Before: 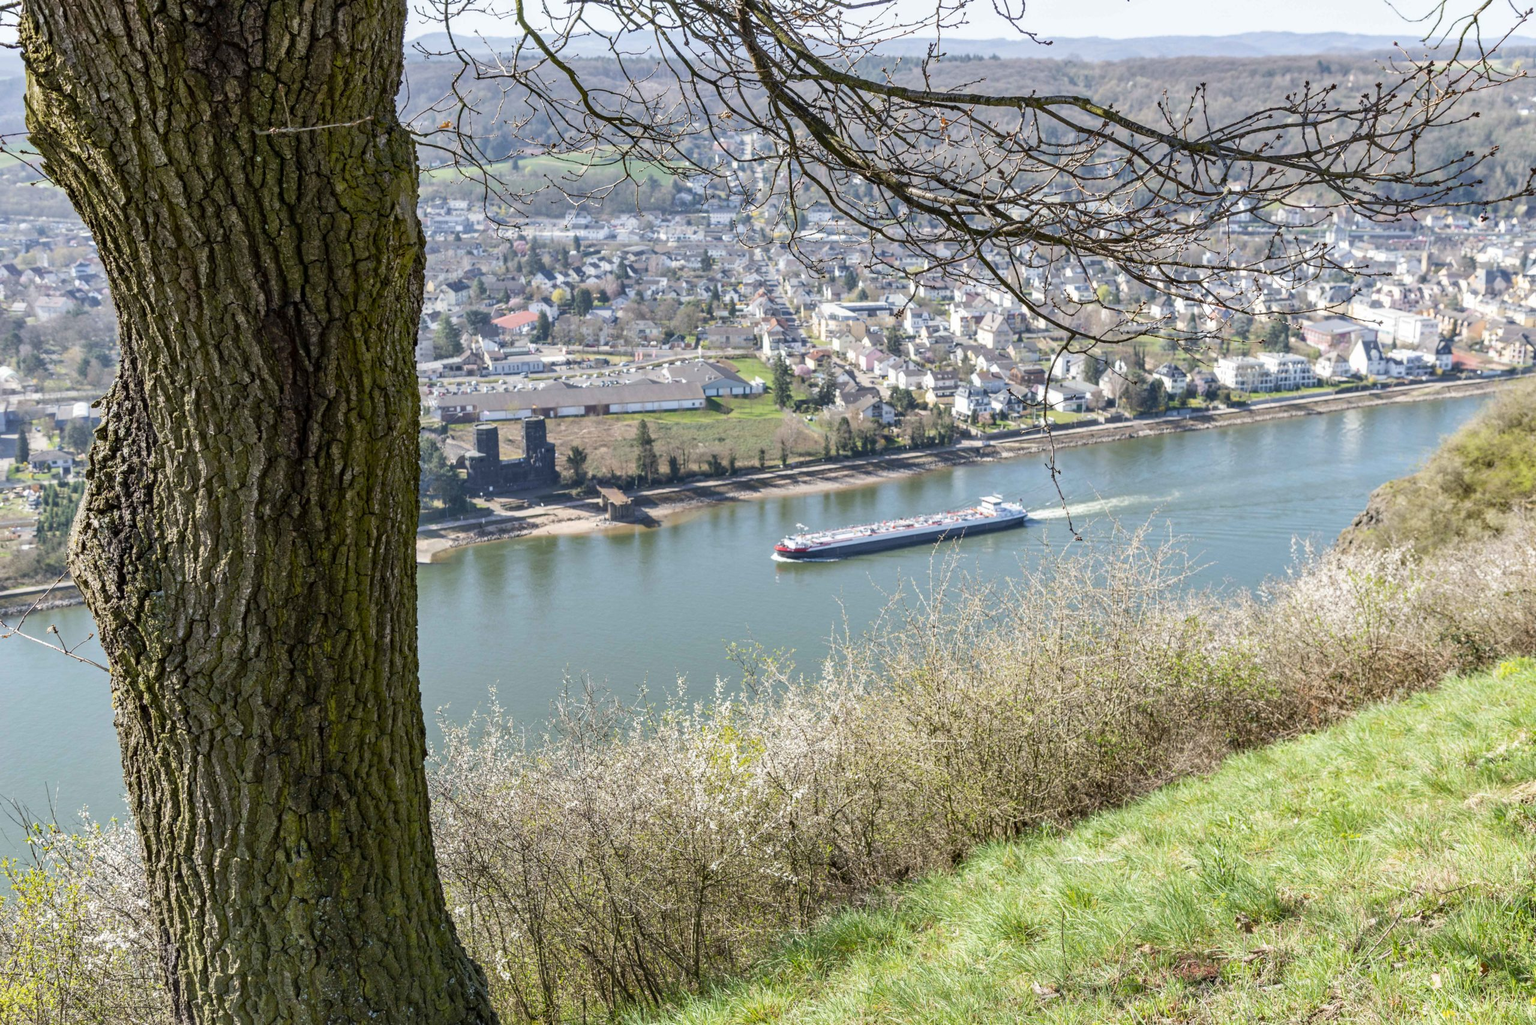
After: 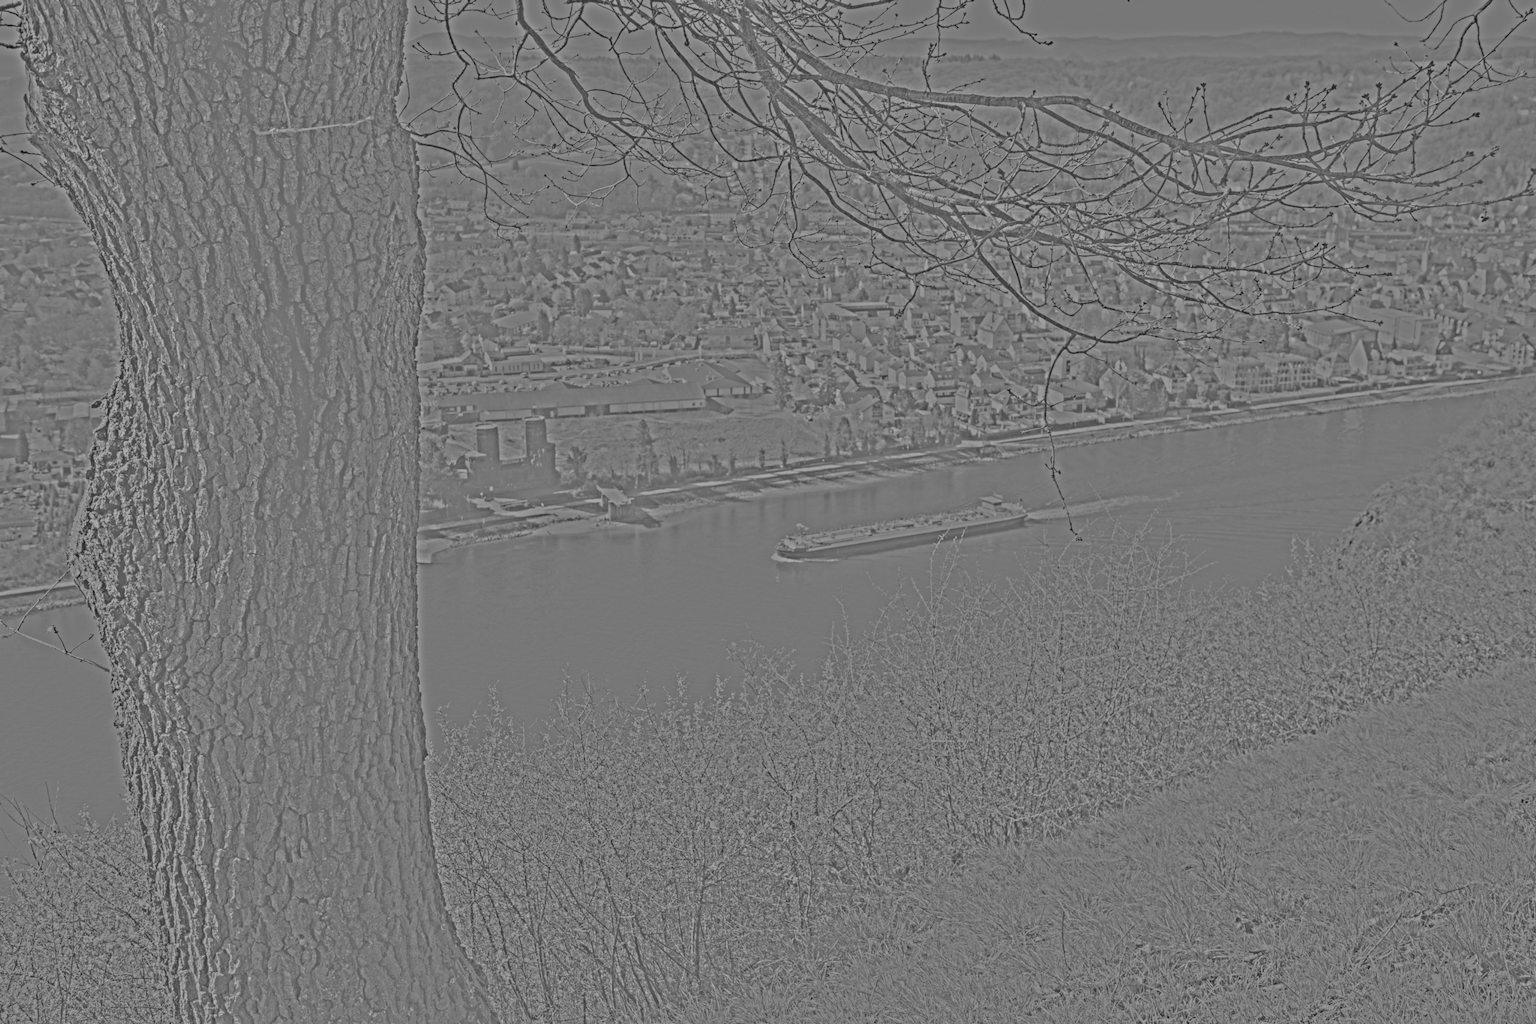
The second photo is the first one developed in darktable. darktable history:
white balance: red 0.967, blue 1.119, emerald 0.756
highpass: sharpness 25.84%, contrast boost 14.94%
velvia: strength 67.07%, mid-tones bias 0.972
filmic rgb: black relative exposure -7.65 EV, white relative exposure 4.56 EV, hardness 3.61
